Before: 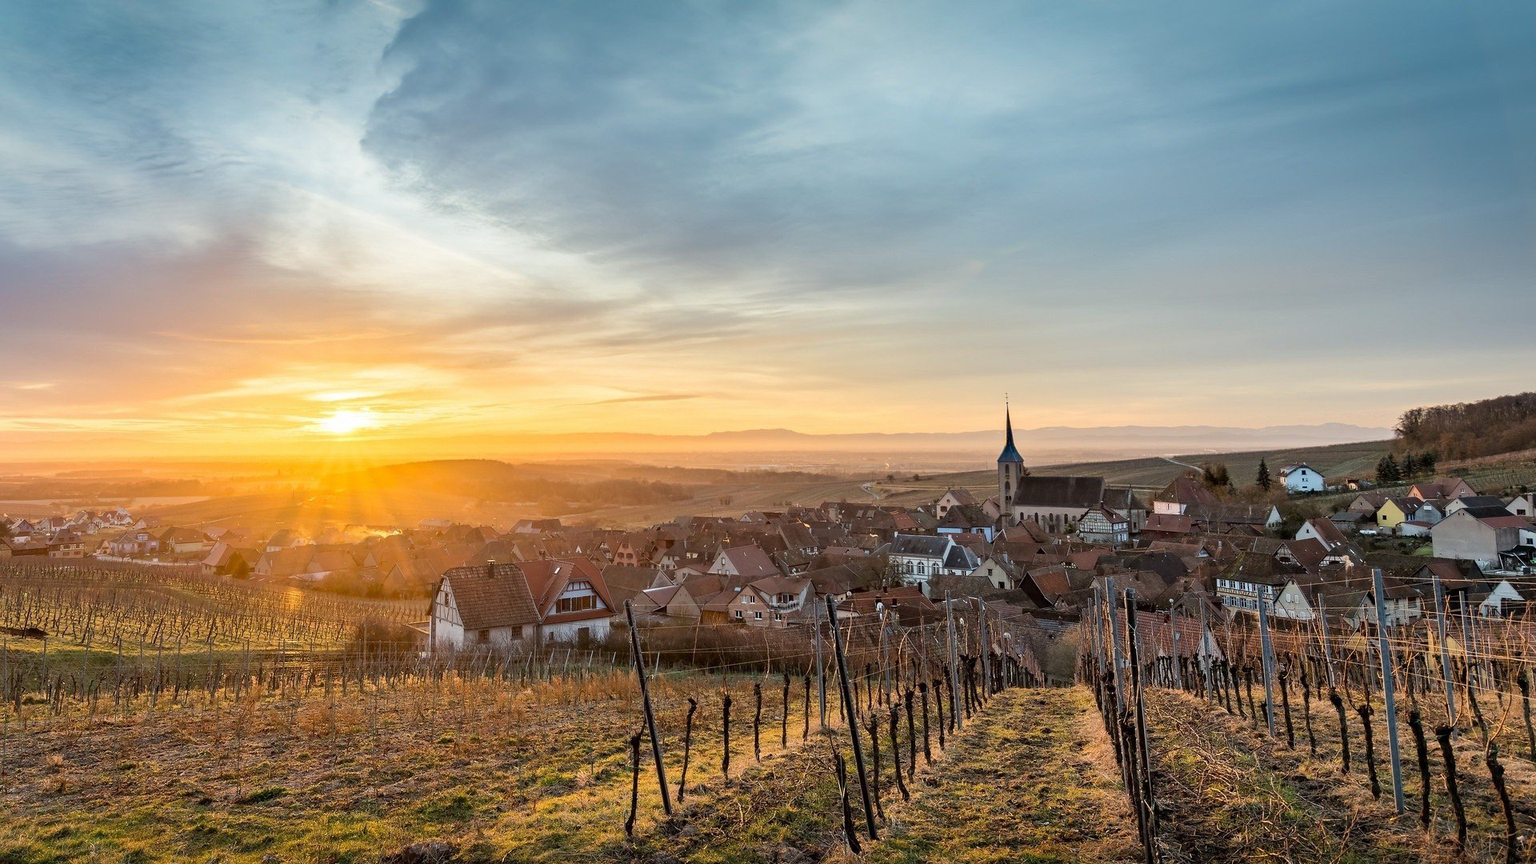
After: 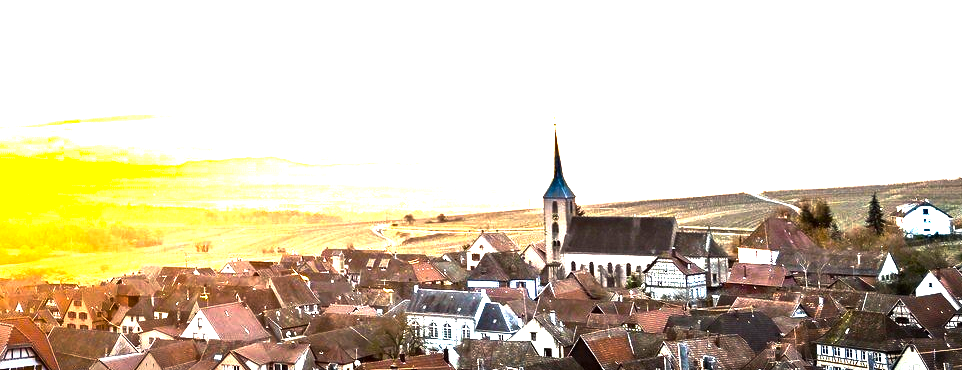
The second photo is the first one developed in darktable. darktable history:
tone equalizer: -8 EV -0.431 EV, -7 EV -0.426 EV, -6 EV -0.352 EV, -5 EV -0.237 EV, -3 EV 0.23 EV, -2 EV 0.309 EV, -1 EV 0.402 EV, +0 EV 0.444 EV, edges refinement/feathering 500, mask exposure compensation -1.57 EV, preserve details no
crop: left 36.696%, top 35.149%, right 13.191%, bottom 30.521%
exposure: exposure 0.127 EV, compensate exposure bias true, compensate highlight preservation false
color balance rgb: shadows lift › chroma 1.03%, shadows lift › hue 241.08°, highlights gain › luminance 6.059%, highlights gain › chroma 2.62%, highlights gain › hue 87.76°, perceptual saturation grading › global saturation 19.448%, perceptual brilliance grading › global brilliance 34.673%, perceptual brilliance grading › highlights 50.03%, perceptual brilliance grading › mid-tones 59.069%, perceptual brilliance grading › shadows 34.492%
vignetting: brightness -0.605, saturation 0.003, automatic ratio true
